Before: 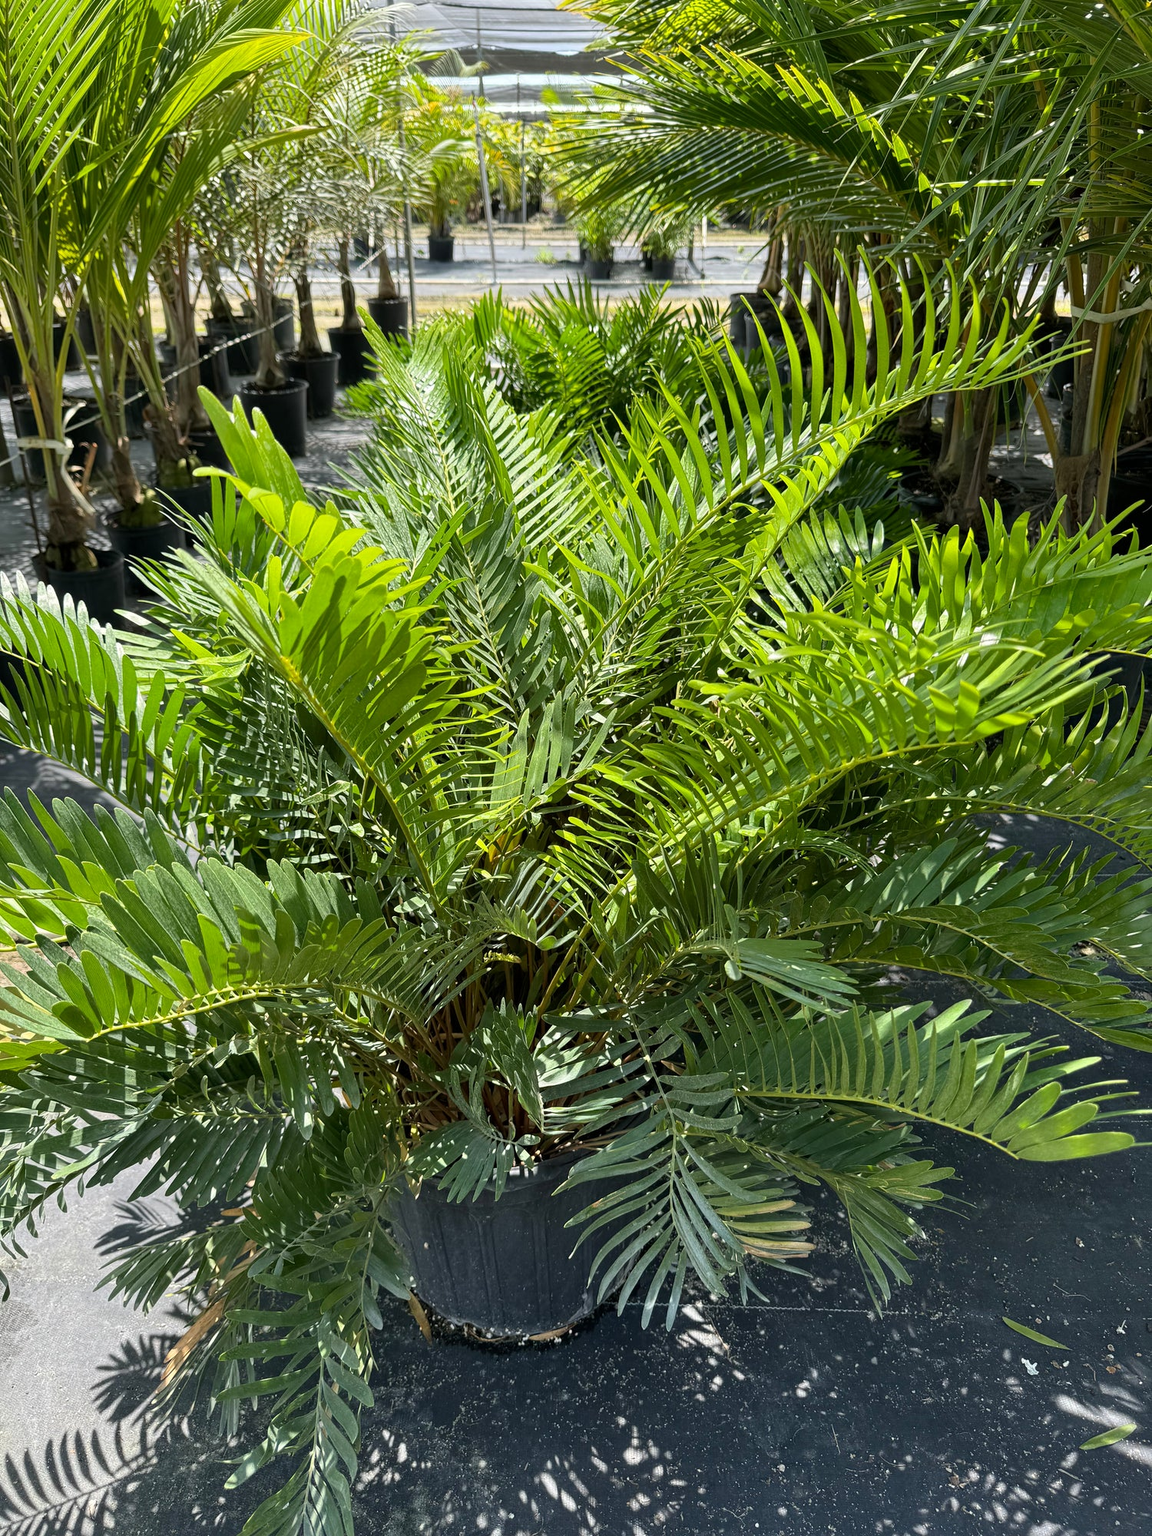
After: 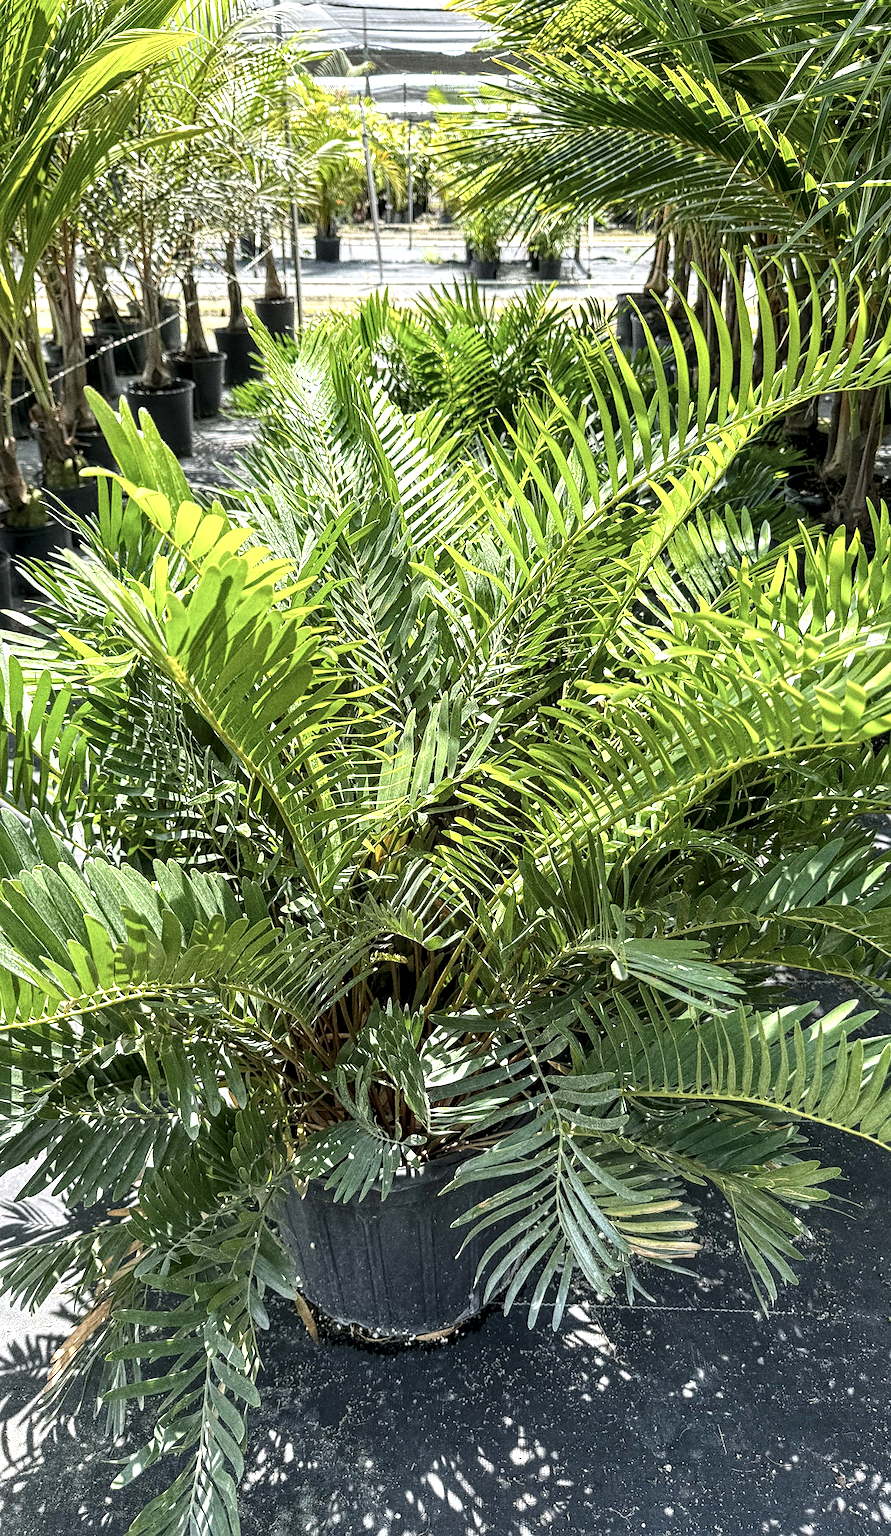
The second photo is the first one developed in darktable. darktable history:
grain: coarseness 0.09 ISO, strength 40%
sharpen: amount 0.2
crop: left 9.88%, right 12.664%
exposure: black level correction -0.002, exposure 0.54 EV, compensate highlight preservation false
local contrast: detail 150%
contrast brightness saturation: saturation -0.17
tone equalizer: on, module defaults
